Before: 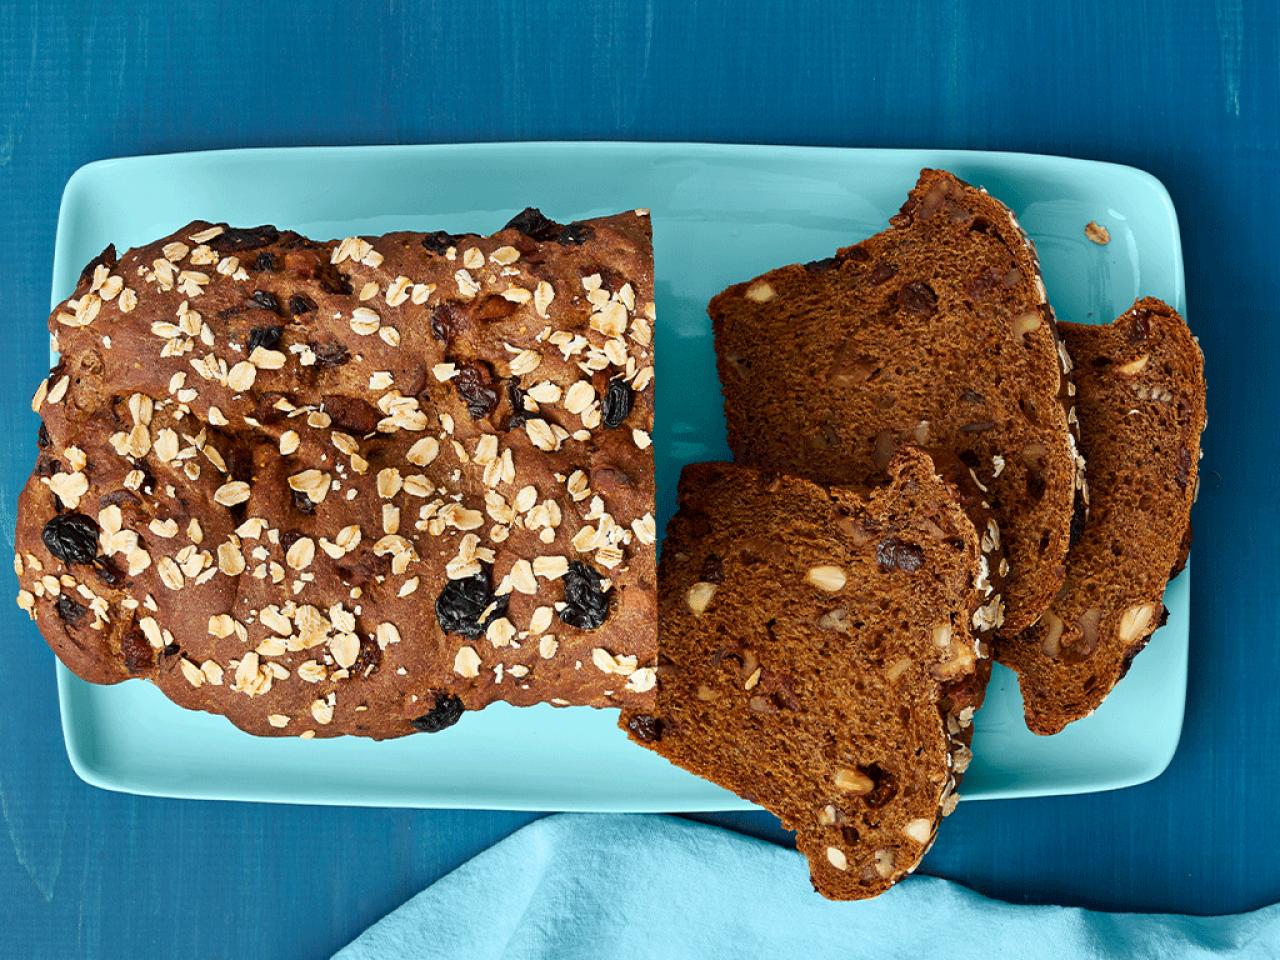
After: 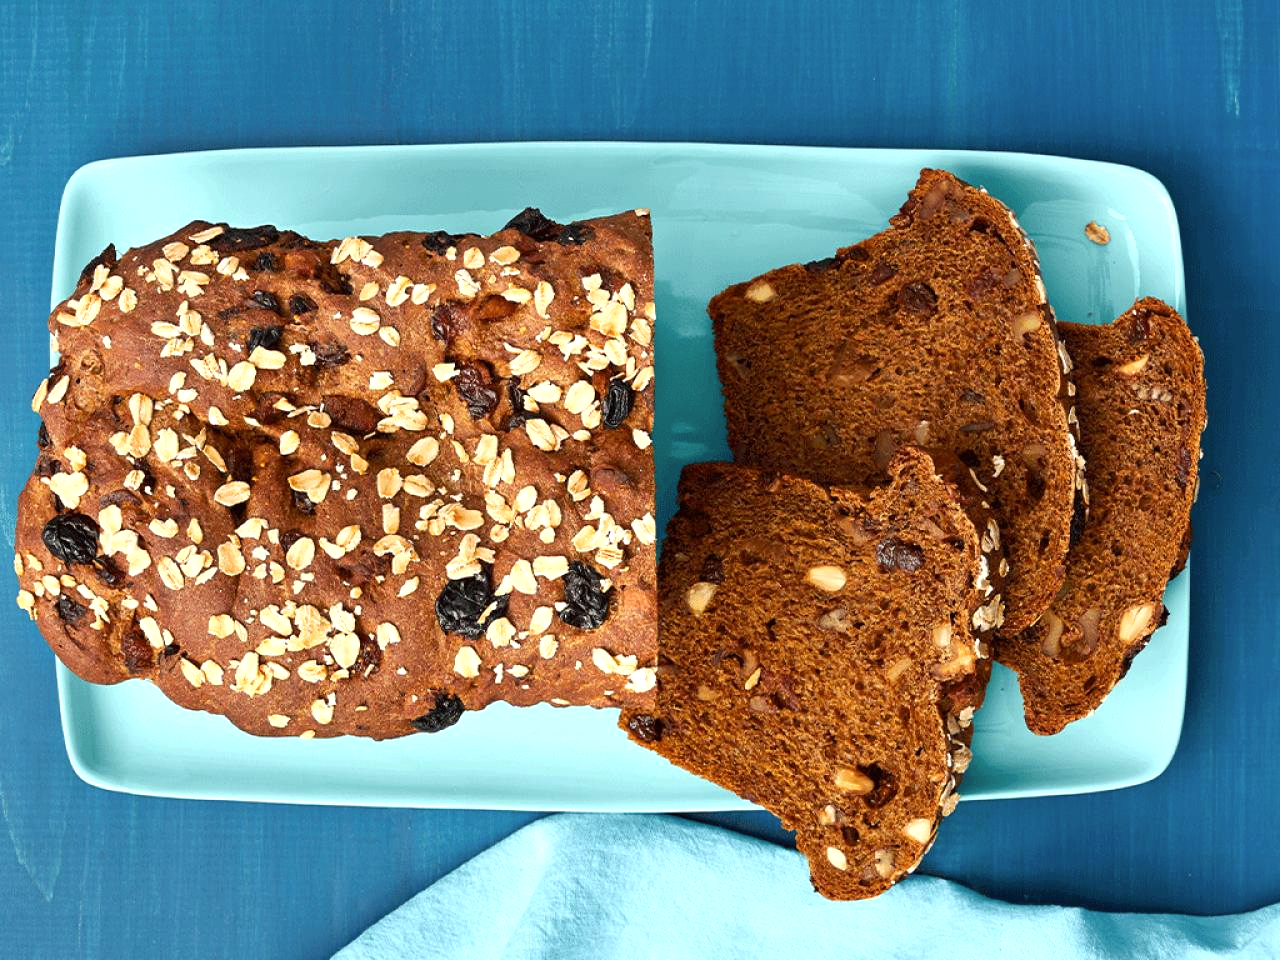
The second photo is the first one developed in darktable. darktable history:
color correction: highlights a* 3.71, highlights b* 5.13
exposure: exposure 0.495 EV, compensate exposure bias true, compensate highlight preservation false
